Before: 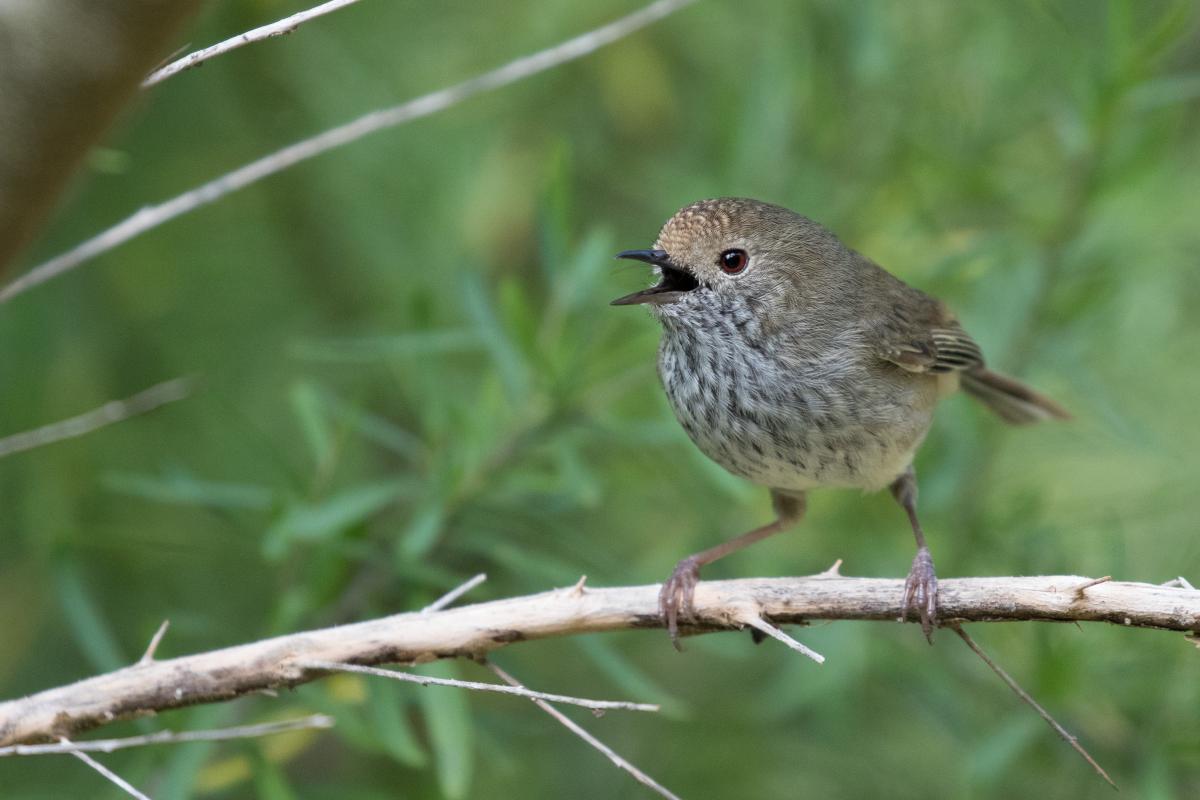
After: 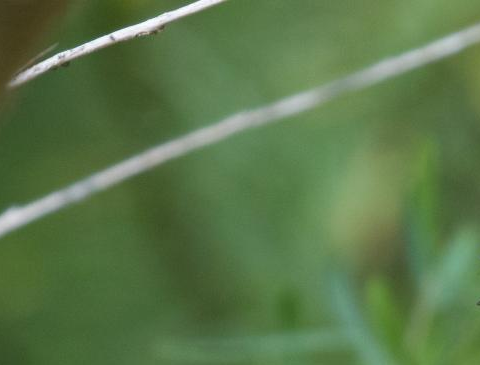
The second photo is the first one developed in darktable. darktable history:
crop and rotate: left 11.123%, top 0.055%, right 48.857%, bottom 54.266%
